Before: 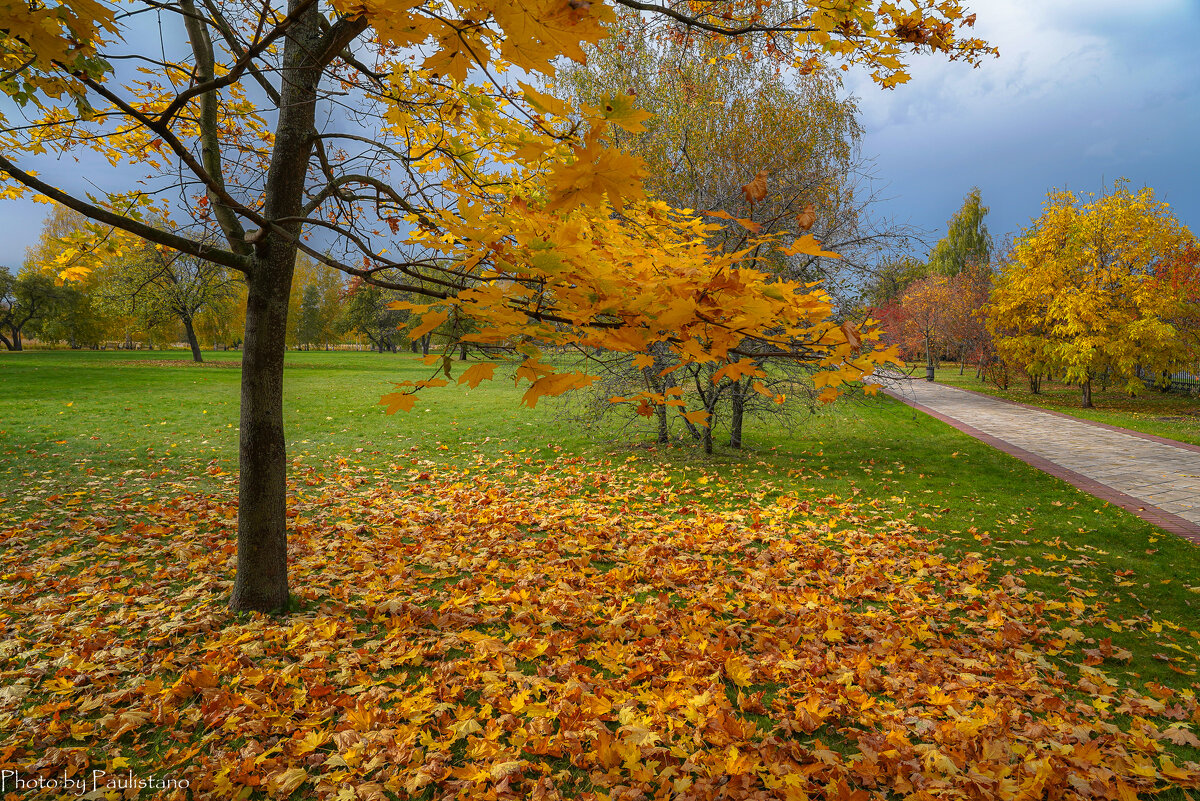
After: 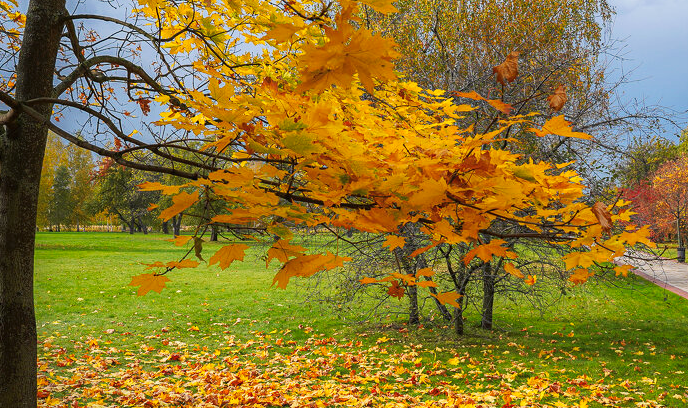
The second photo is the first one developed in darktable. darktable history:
tone curve: curves: ch0 [(0, 0) (0.003, 0.006) (0.011, 0.015) (0.025, 0.032) (0.044, 0.054) (0.069, 0.079) (0.1, 0.111) (0.136, 0.146) (0.177, 0.186) (0.224, 0.229) (0.277, 0.286) (0.335, 0.348) (0.399, 0.426) (0.468, 0.514) (0.543, 0.609) (0.623, 0.706) (0.709, 0.789) (0.801, 0.862) (0.898, 0.926) (1, 1)], preserve colors none
crop: left 20.809%, top 14.975%, right 21.801%, bottom 33.989%
